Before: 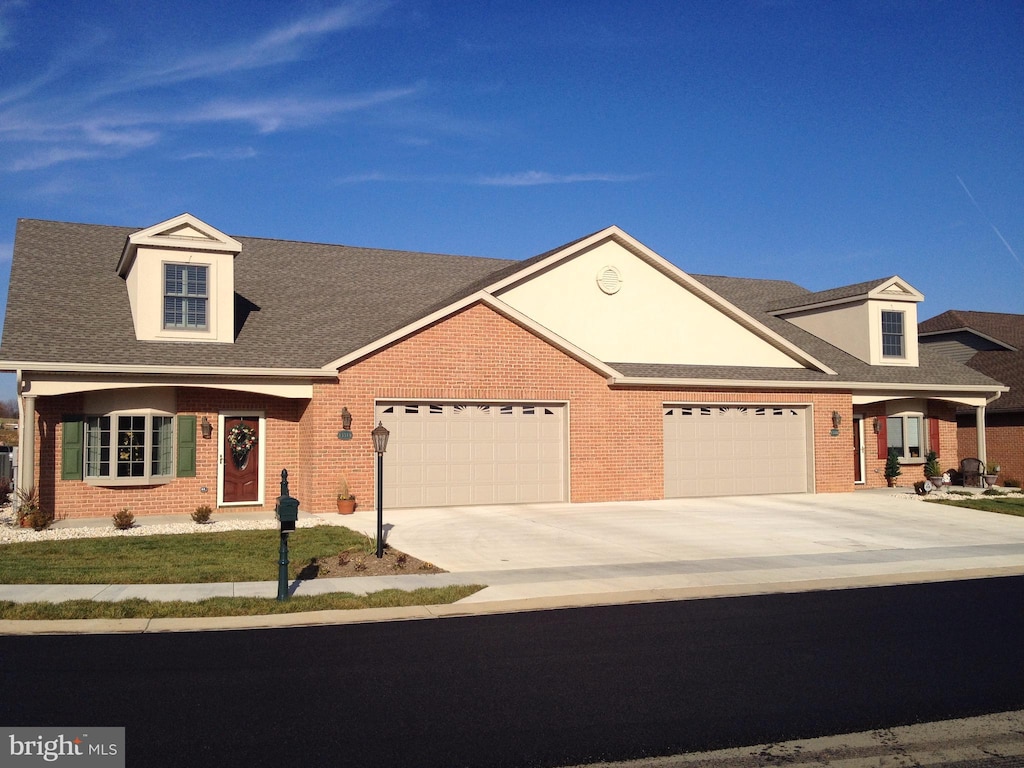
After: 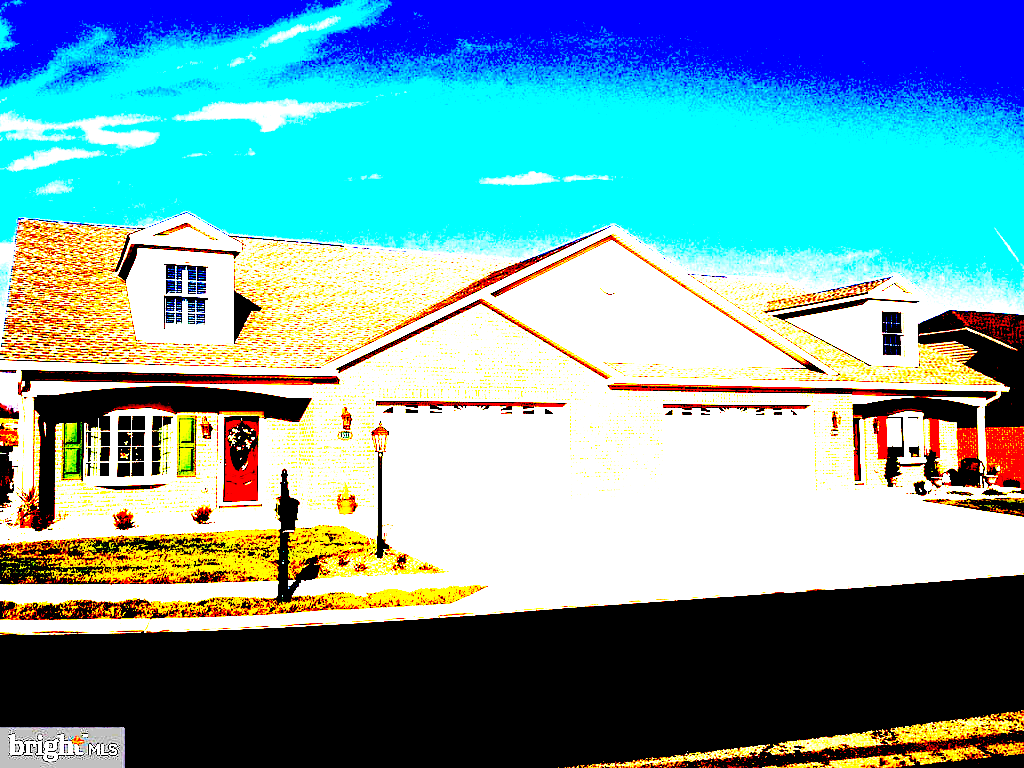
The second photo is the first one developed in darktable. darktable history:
exposure: black level correction 0.1, exposure 2.917 EV, compensate highlight preservation false
